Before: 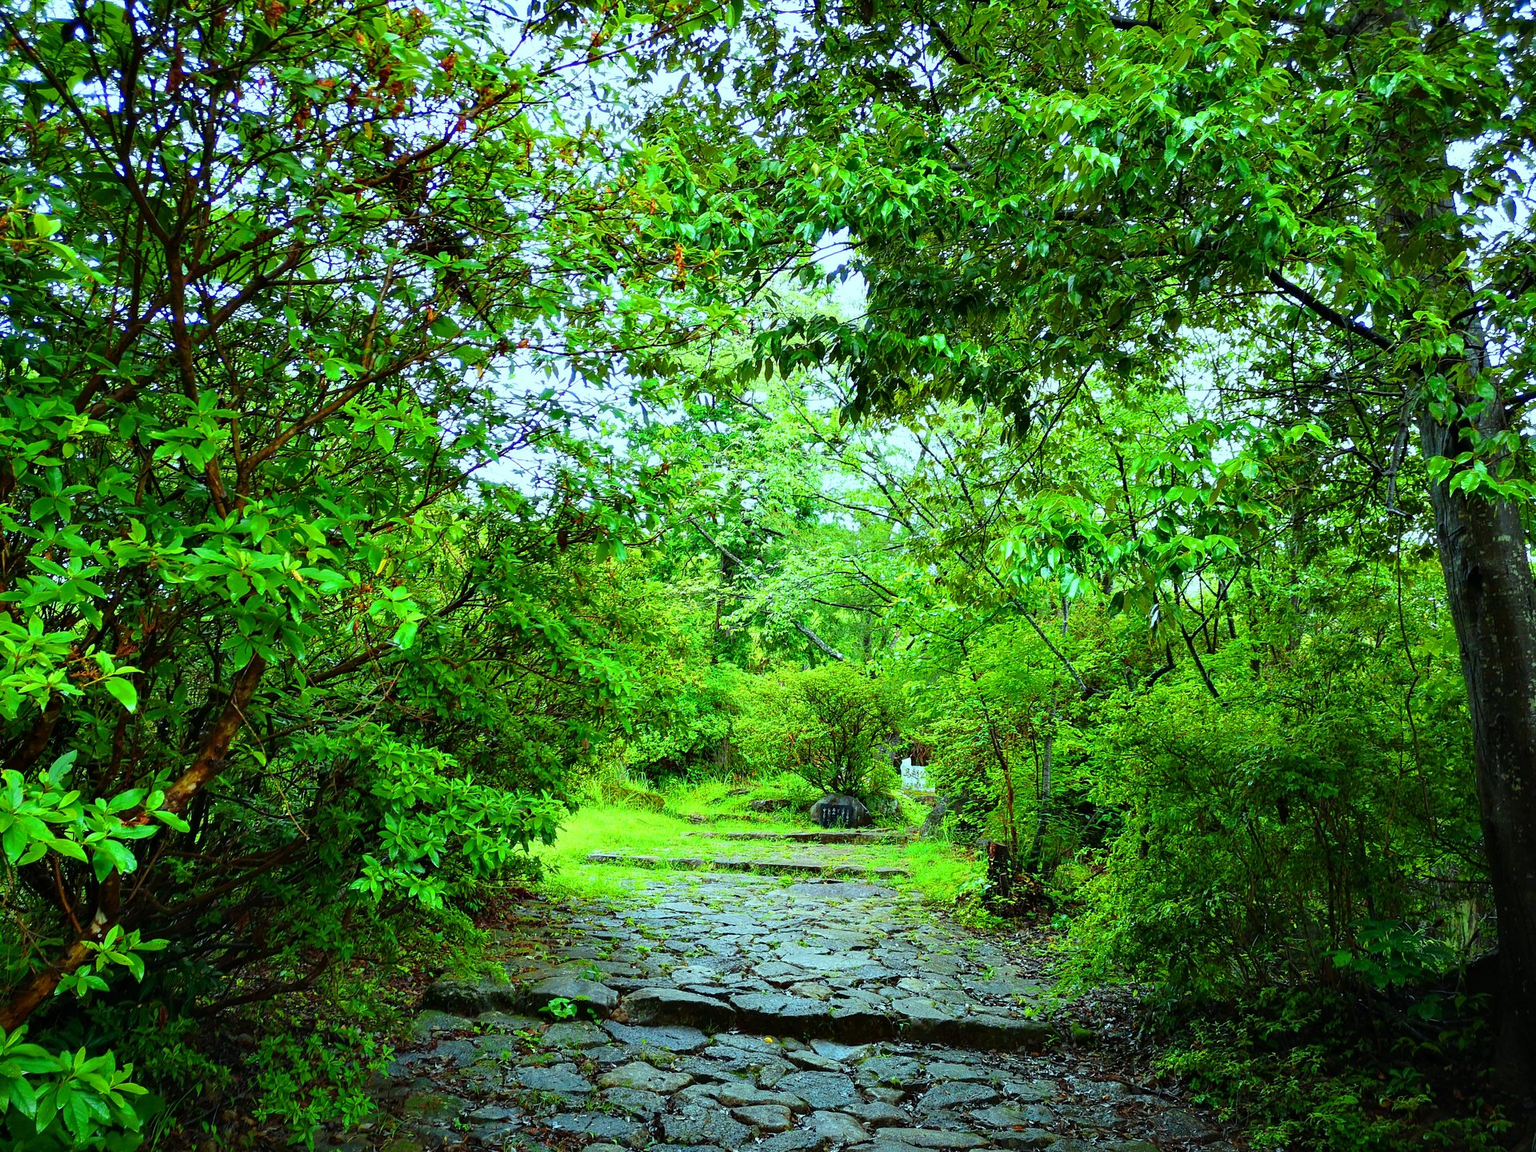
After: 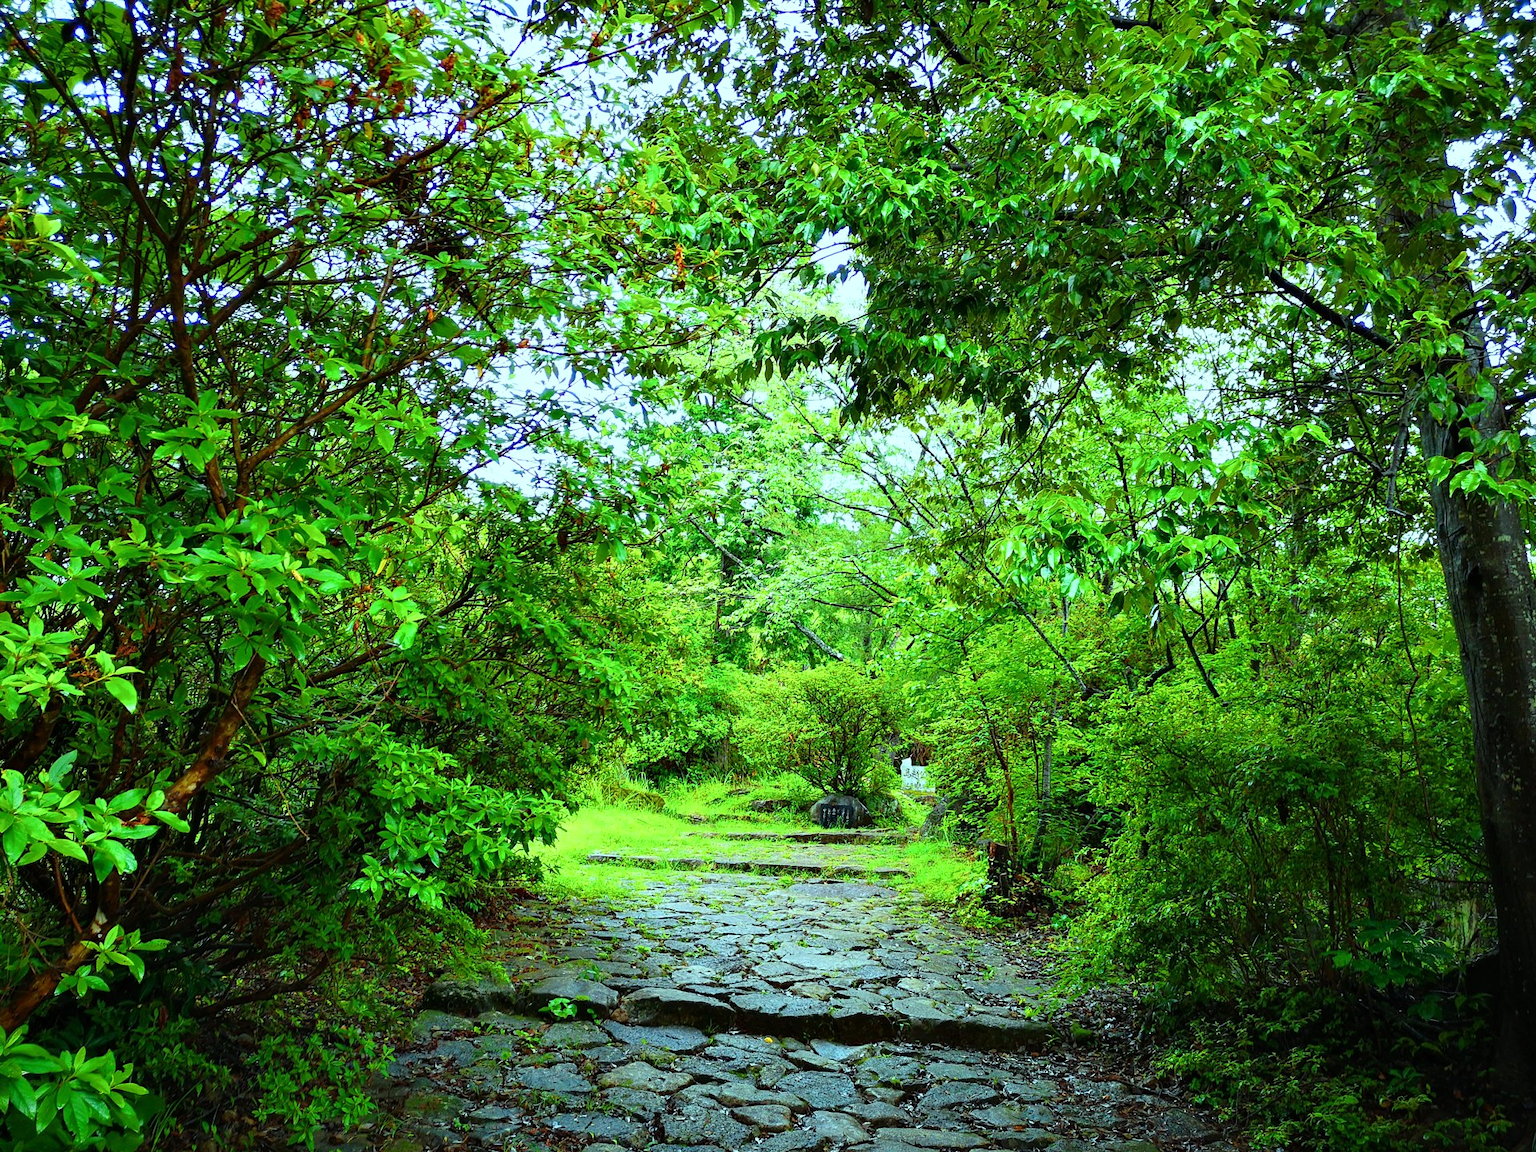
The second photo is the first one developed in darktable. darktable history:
shadows and highlights: shadows 1.6, highlights 39.94, highlights color adjustment 39.65%
